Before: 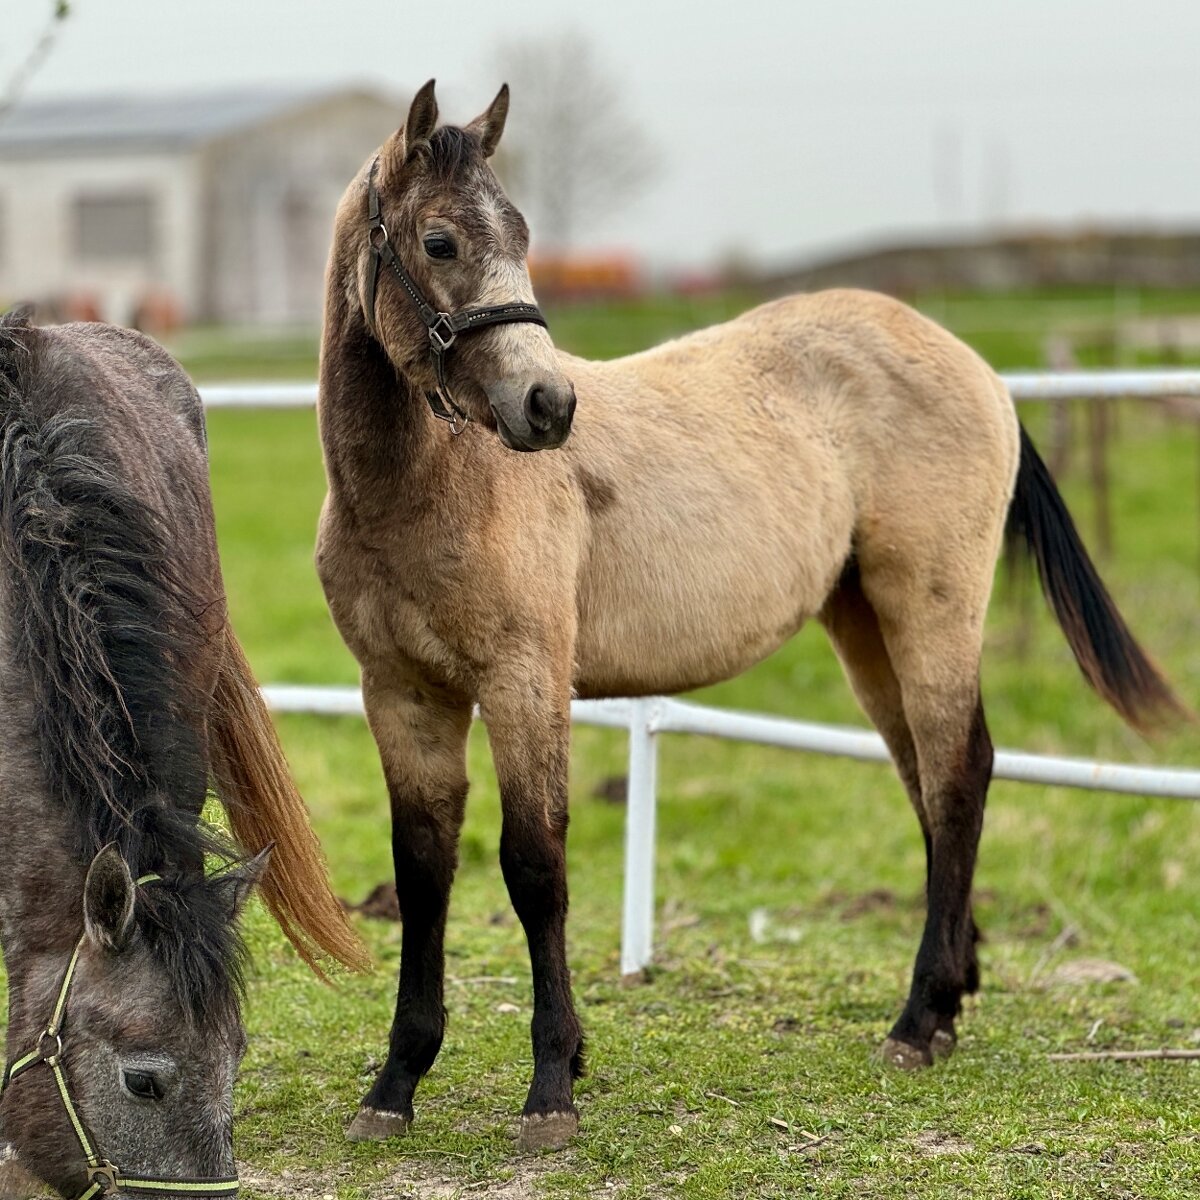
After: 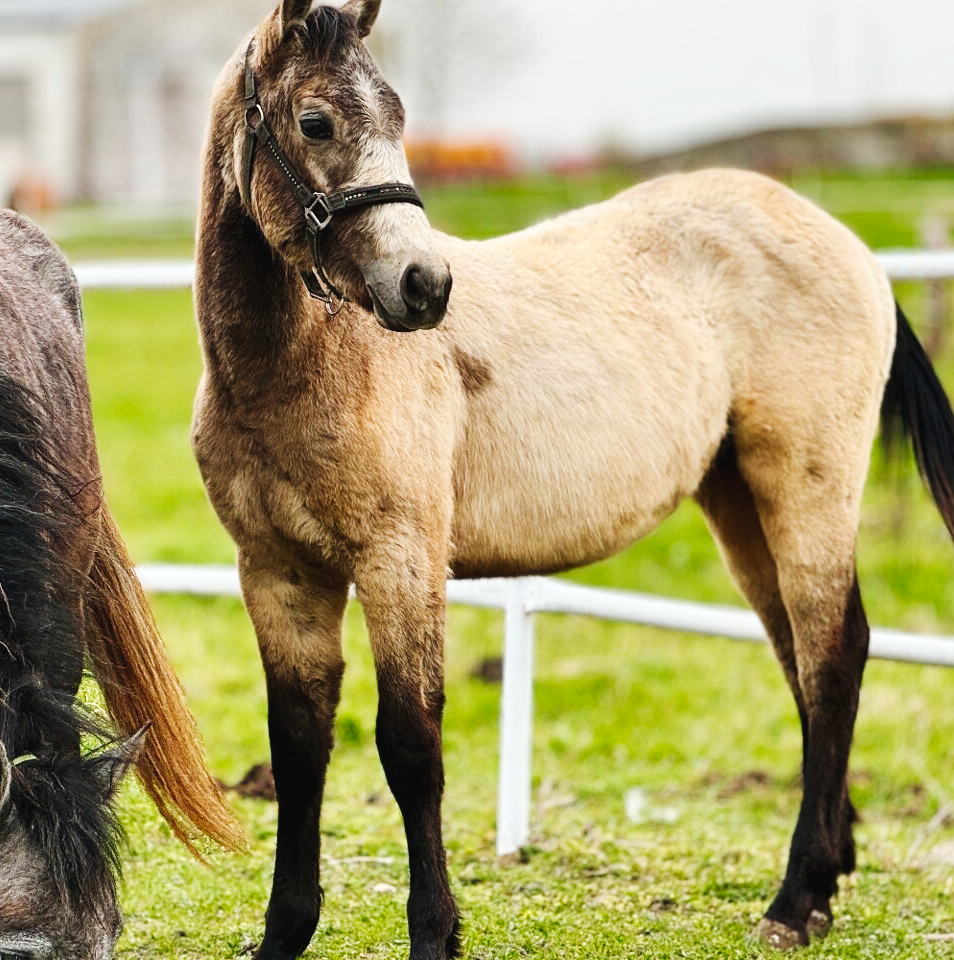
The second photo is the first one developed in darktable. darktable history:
tone curve: curves: ch0 [(0, 0.026) (0.184, 0.172) (0.391, 0.468) (0.446, 0.56) (0.605, 0.758) (0.831, 0.931) (0.992, 1)]; ch1 [(0, 0) (0.437, 0.447) (0.501, 0.502) (0.538, 0.539) (0.574, 0.589) (0.617, 0.64) (0.699, 0.749) (0.859, 0.919) (1, 1)]; ch2 [(0, 0) (0.33, 0.301) (0.421, 0.443) (0.447, 0.482) (0.499, 0.509) (0.538, 0.564) (0.585, 0.615) (0.664, 0.664) (1, 1)], preserve colors none
crop and rotate: left 10.363%, top 10.005%, right 10.065%, bottom 9.995%
